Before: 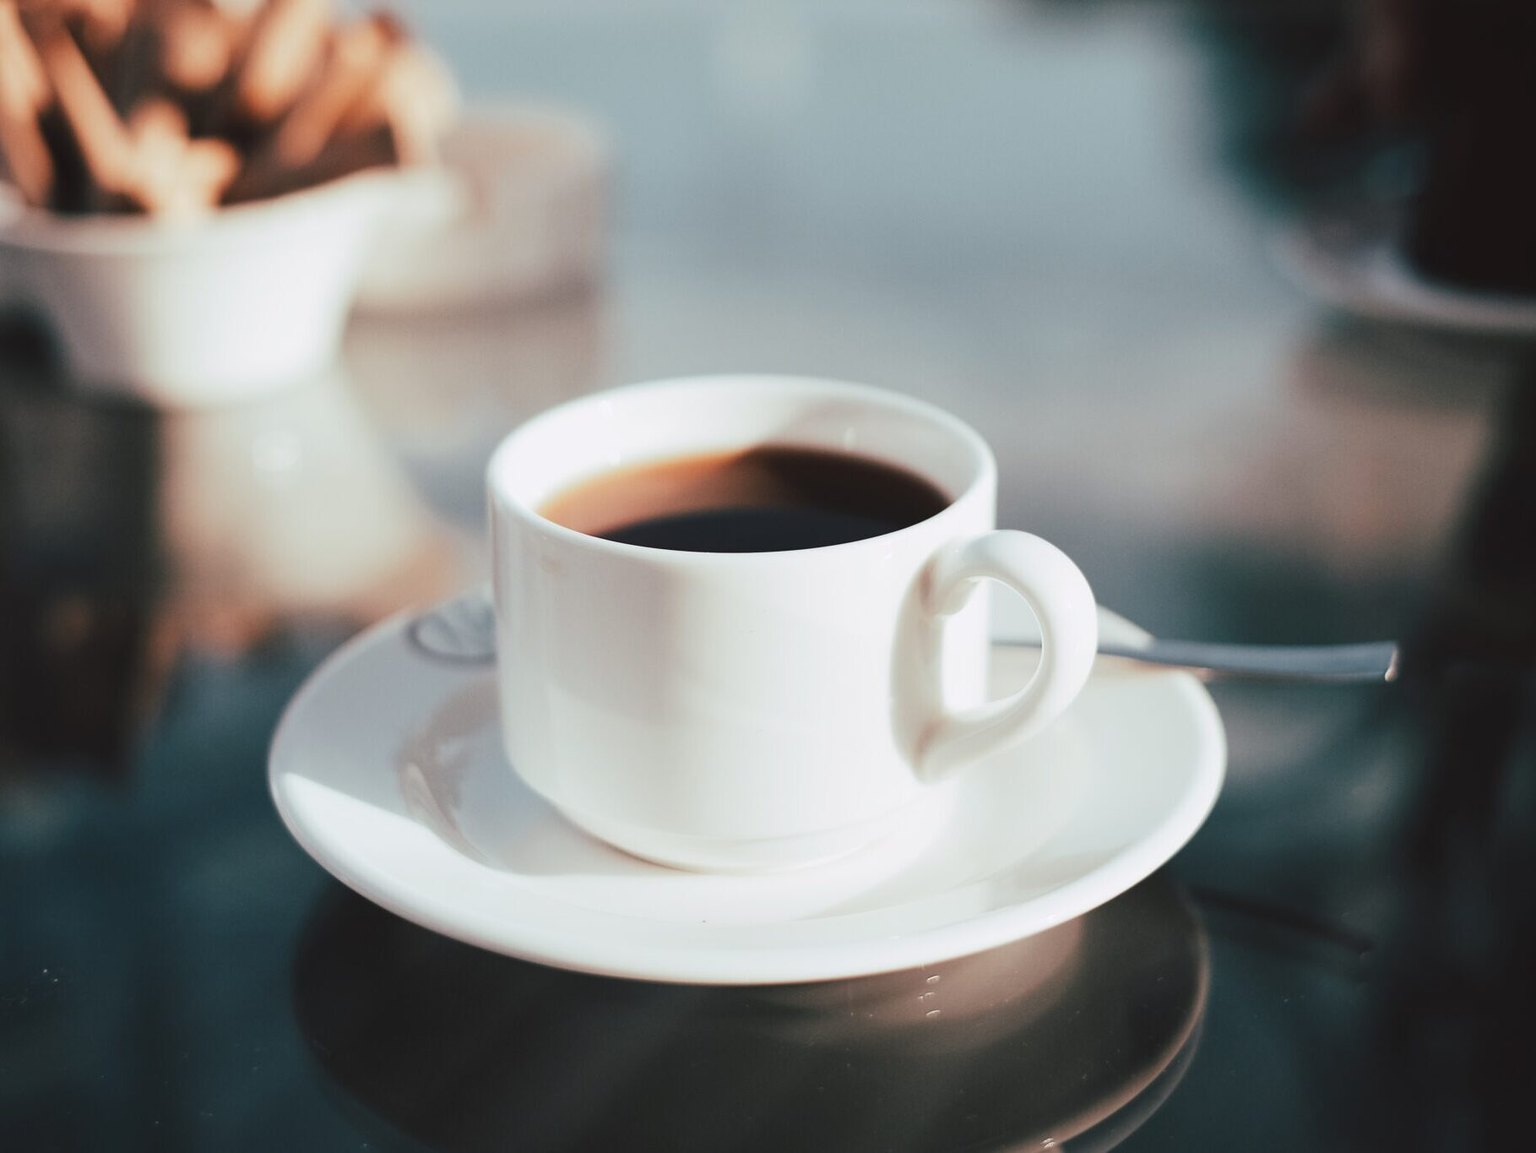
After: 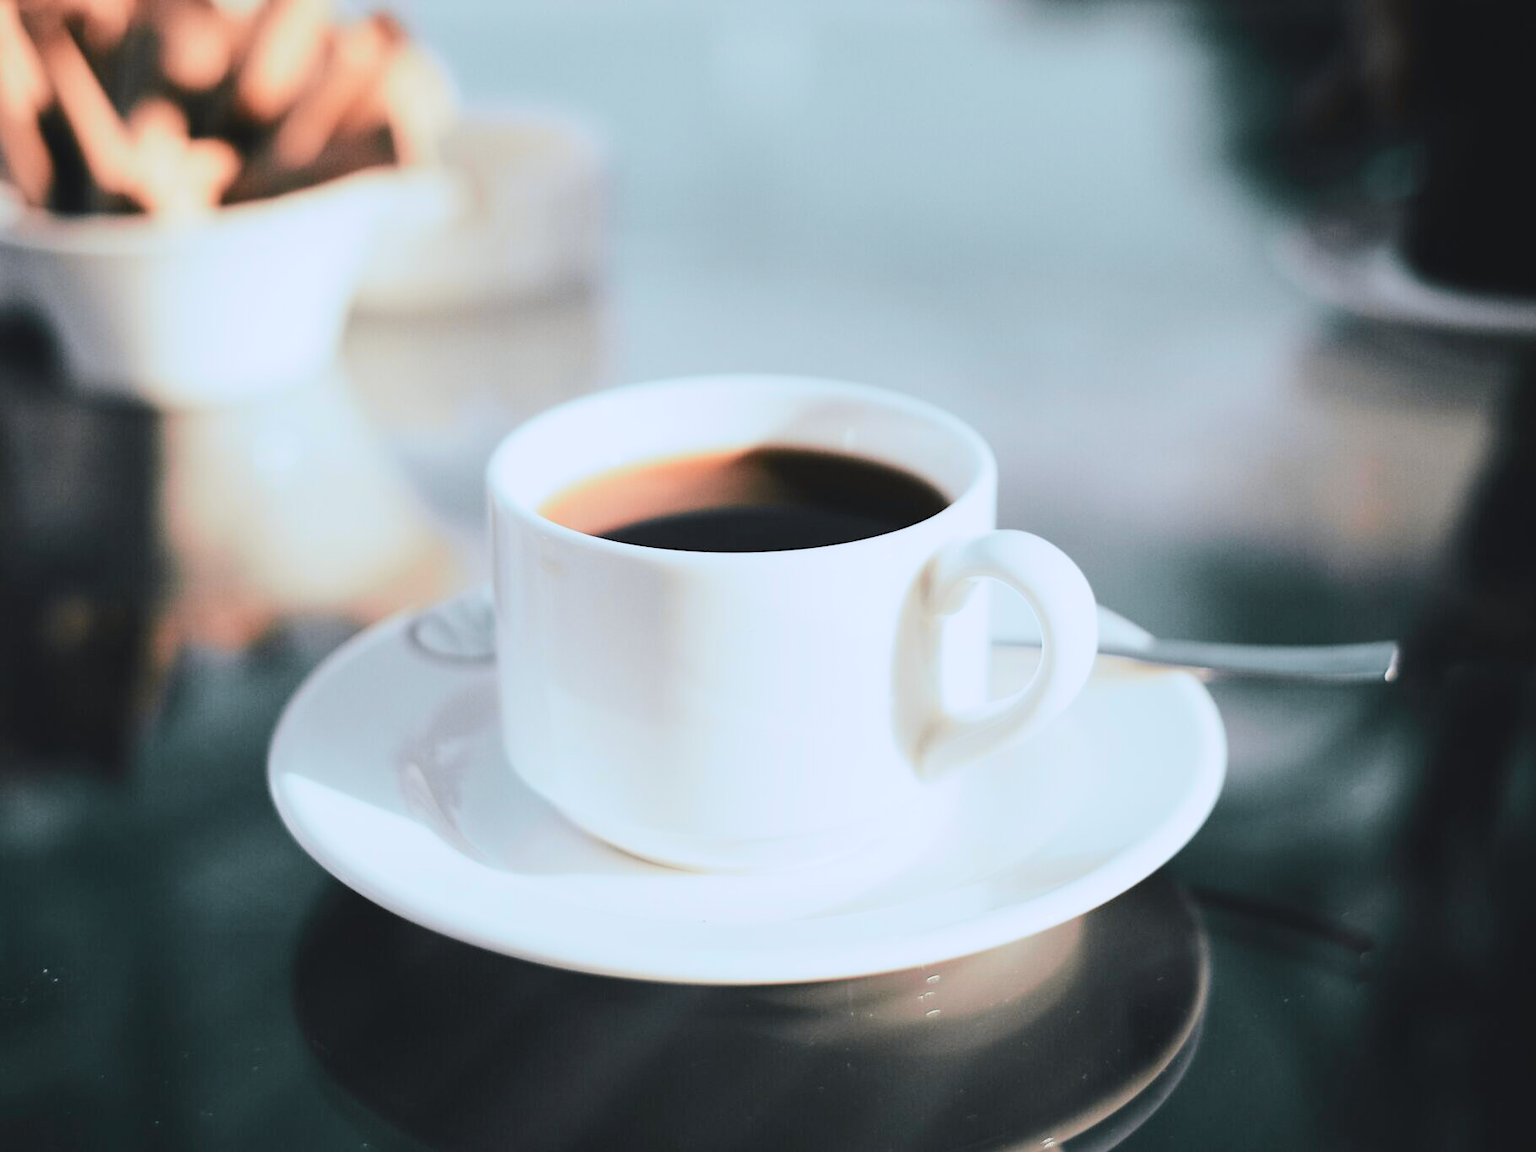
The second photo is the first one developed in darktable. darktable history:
color correction: highlights a* -0.772, highlights b* -8.92
tone curve: curves: ch0 [(0, 0.026) (0.104, 0.1) (0.233, 0.262) (0.398, 0.507) (0.498, 0.621) (0.65, 0.757) (0.835, 0.883) (1, 0.961)]; ch1 [(0, 0) (0.346, 0.307) (0.408, 0.369) (0.453, 0.457) (0.482, 0.476) (0.502, 0.498) (0.521, 0.503) (0.553, 0.554) (0.638, 0.646) (0.693, 0.727) (1, 1)]; ch2 [(0, 0) (0.366, 0.337) (0.434, 0.46) (0.485, 0.494) (0.5, 0.494) (0.511, 0.508) (0.537, 0.55) (0.579, 0.599) (0.663, 0.67) (1, 1)], color space Lab, independent channels, preserve colors none
